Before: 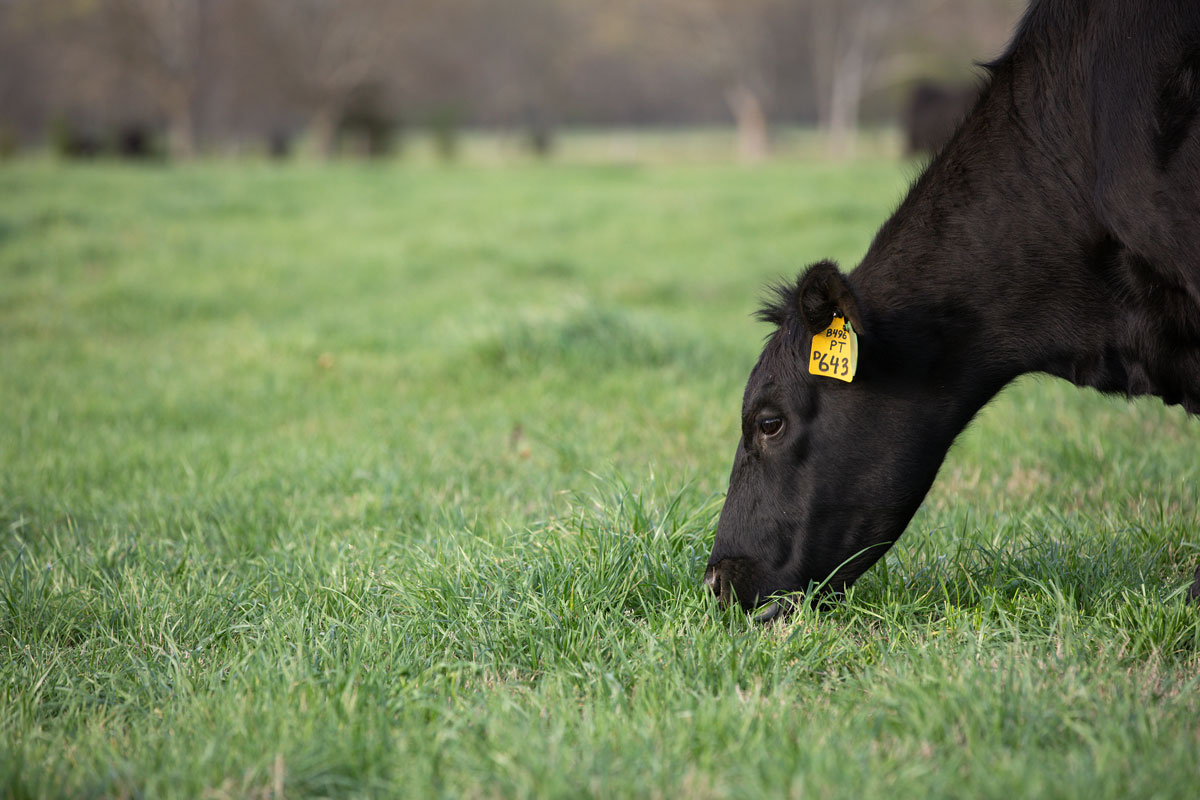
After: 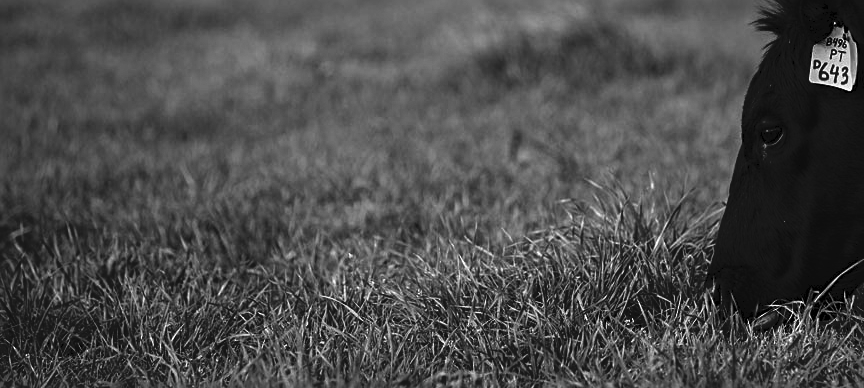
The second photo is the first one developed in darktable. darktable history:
monochrome: a -6.99, b 35.61, size 1.4
rgb curve: curves: ch0 [(0, 0) (0.072, 0.166) (0.217, 0.293) (0.414, 0.42) (1, 1)], compensate middle gray true, preserve colors basic power
velvia: on, module defaults
tone curve: curves: ch0 [(0, 0) (0.003, 0.023) (0.011, 0.024) (0.025, 0.028) (0.044, 0.035) (0.069, 0.043) (0.1, 0.052) (0.136, 0.063) (0.177, 0.094) (0.224, 0.145) (0.277, 0.209) (0.335, 0.281) (0.399, 0.364) (0.468, 0.453) (0.543, 0.553) (0.623, 0.66) (0.709, 0.767) (0.801, 0.88) (0.898, 0.968) (1, 1)], preserve colors none
crop: top 36.498%, right 27.964%, bottom 14.995%
sharpen: radius 2.167, amount 0.381, threshold 0
shadows and highlights: on, module defaults
contrast brightness saturation: contrast -0.03, brightness -0.59, saturation -1
